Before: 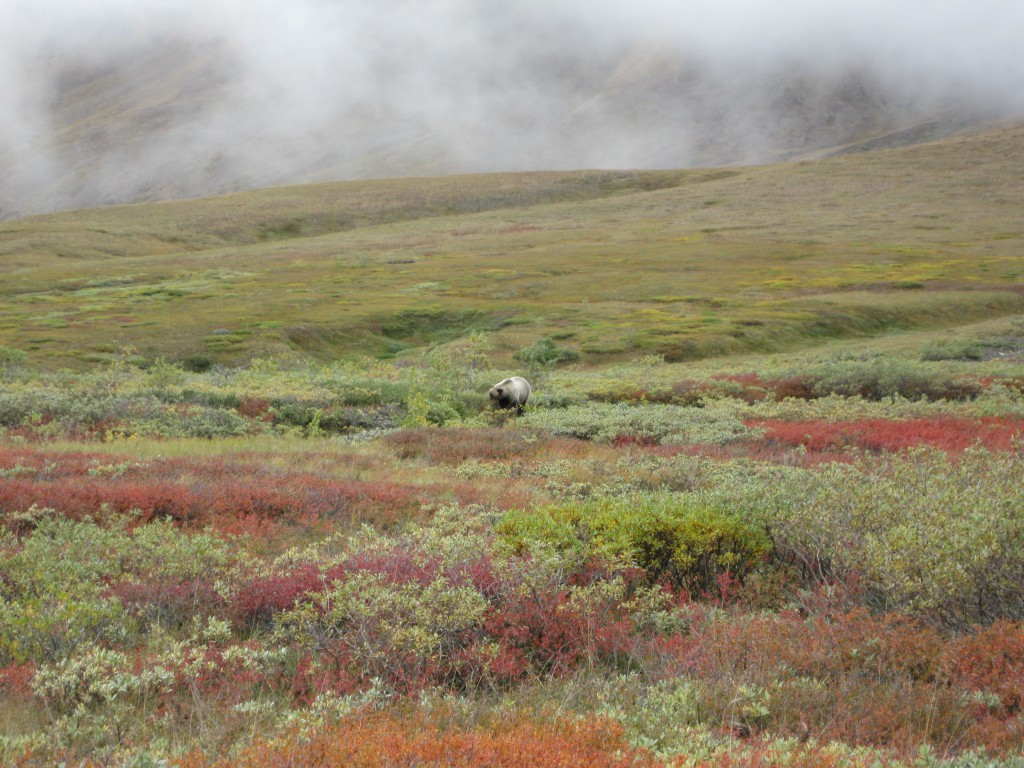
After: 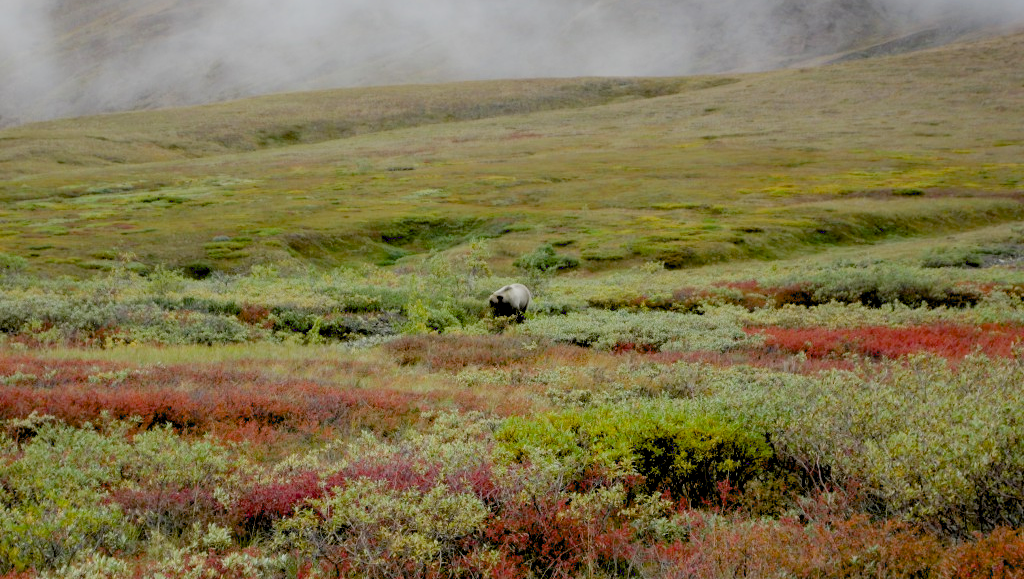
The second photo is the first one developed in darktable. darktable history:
crop and rotate: top 12.204%, bottom 12.33%
exposure: black level correction 0.048, exposure 0.014 EV, compensate highlight preservation false
filmic rgb: black relative exposure -7.65 EV, white relative exposure 4.56 EV, threshold 2.98 EV, hardness 3.61, enable highlight reconstruction true
